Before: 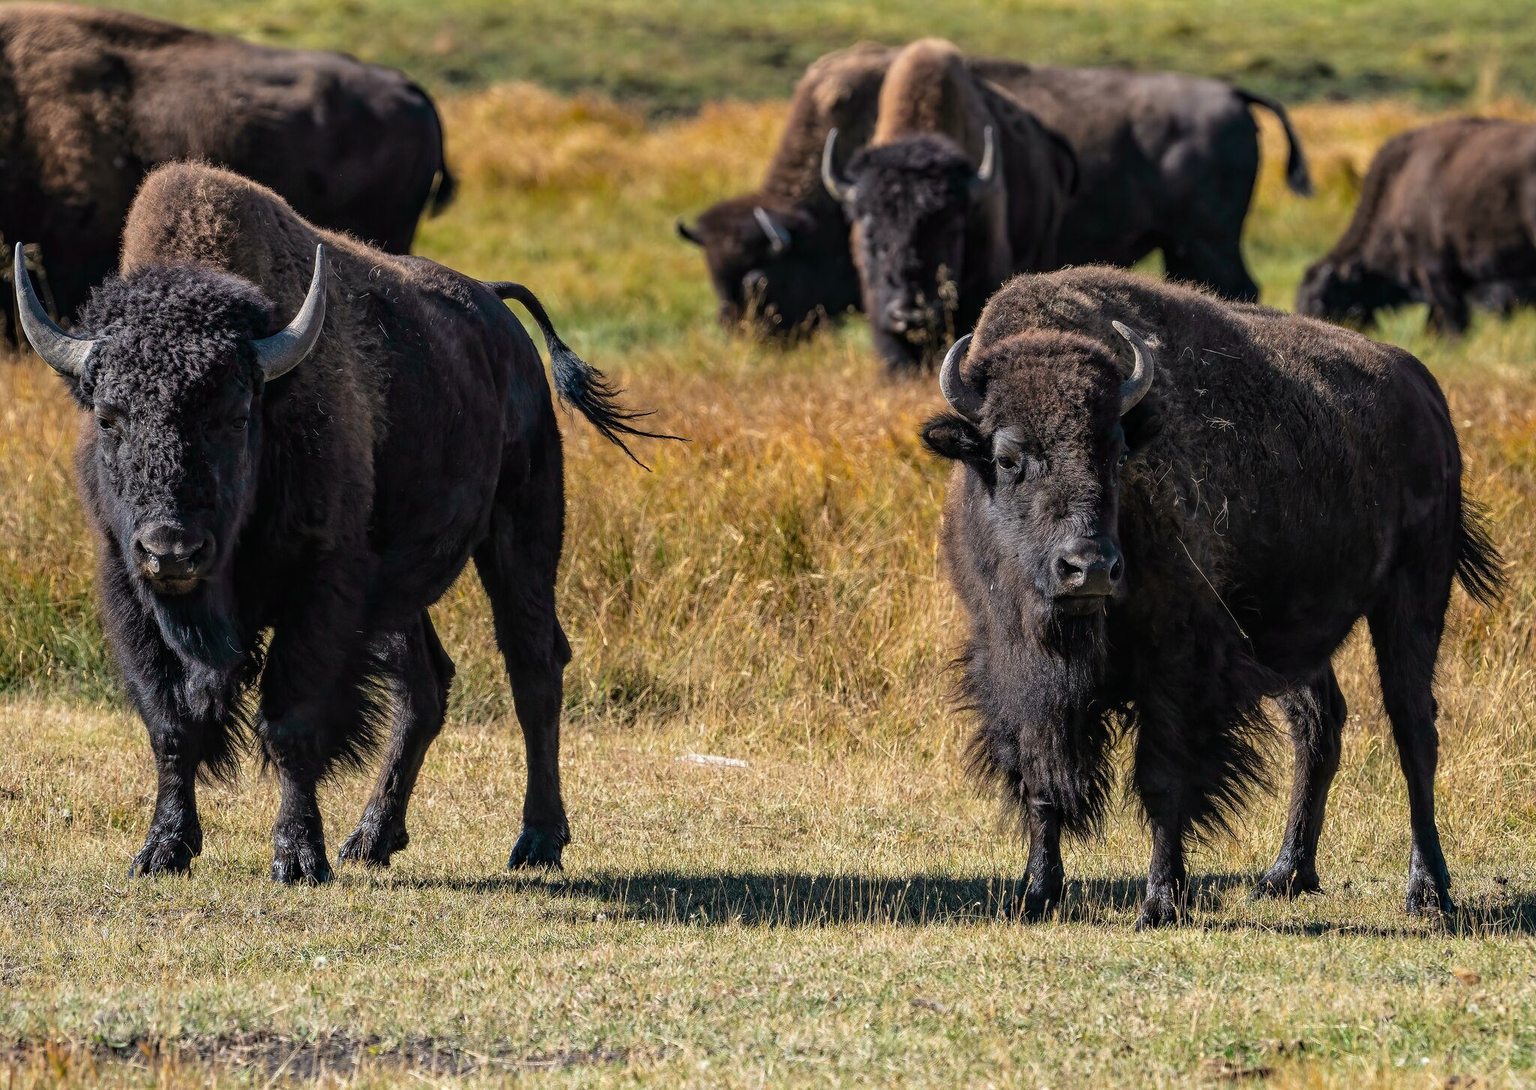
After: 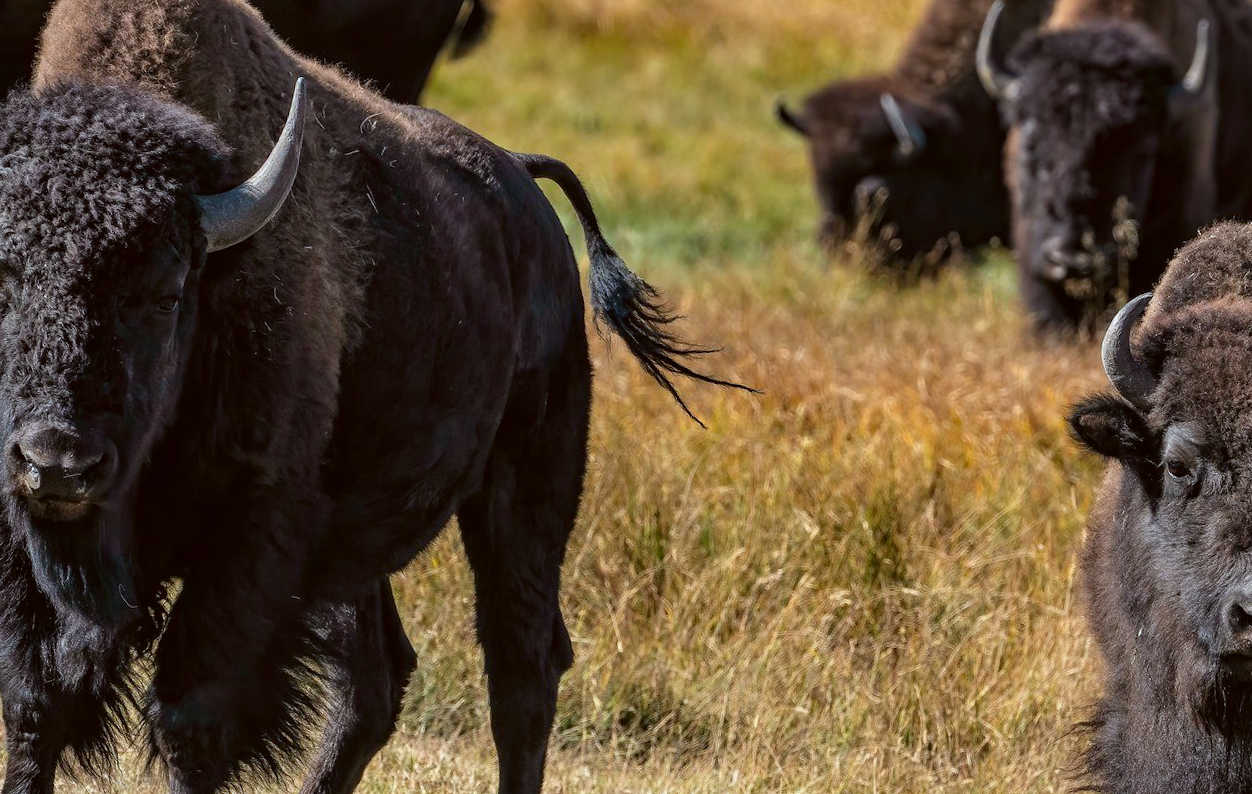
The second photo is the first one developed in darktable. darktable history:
crop and rotate: angle -6.37°, left 2.267%, top 7.053%, right 27.367%, bottom 30.067%
color correction: highlights a* -3.27, highlights b* -6.54, shadows a* 3.19, shadows b* 5.44
